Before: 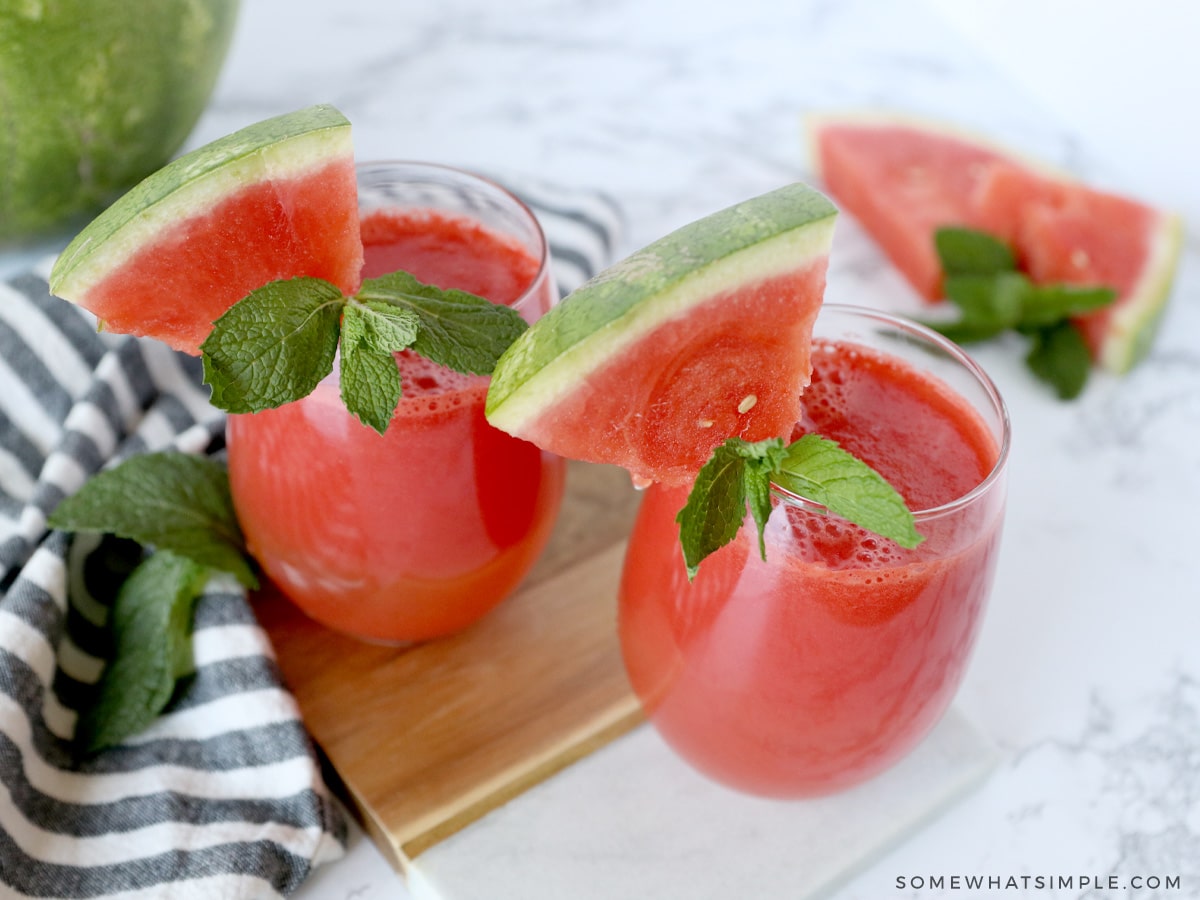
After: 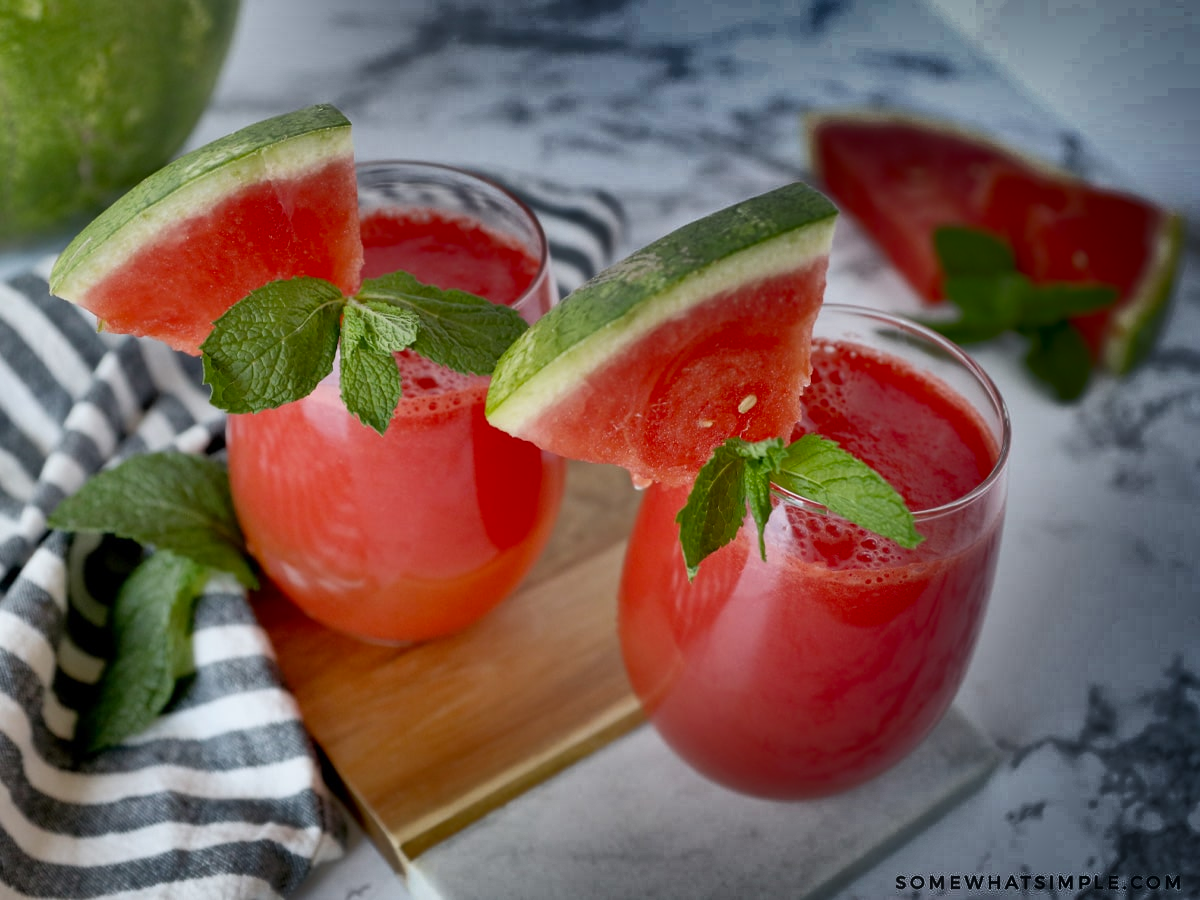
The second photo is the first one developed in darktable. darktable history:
shadows and highlights: radius 123.76, shadows 99.73, white point adjustment -2.84, highlights -99.05, soften with gaussian
